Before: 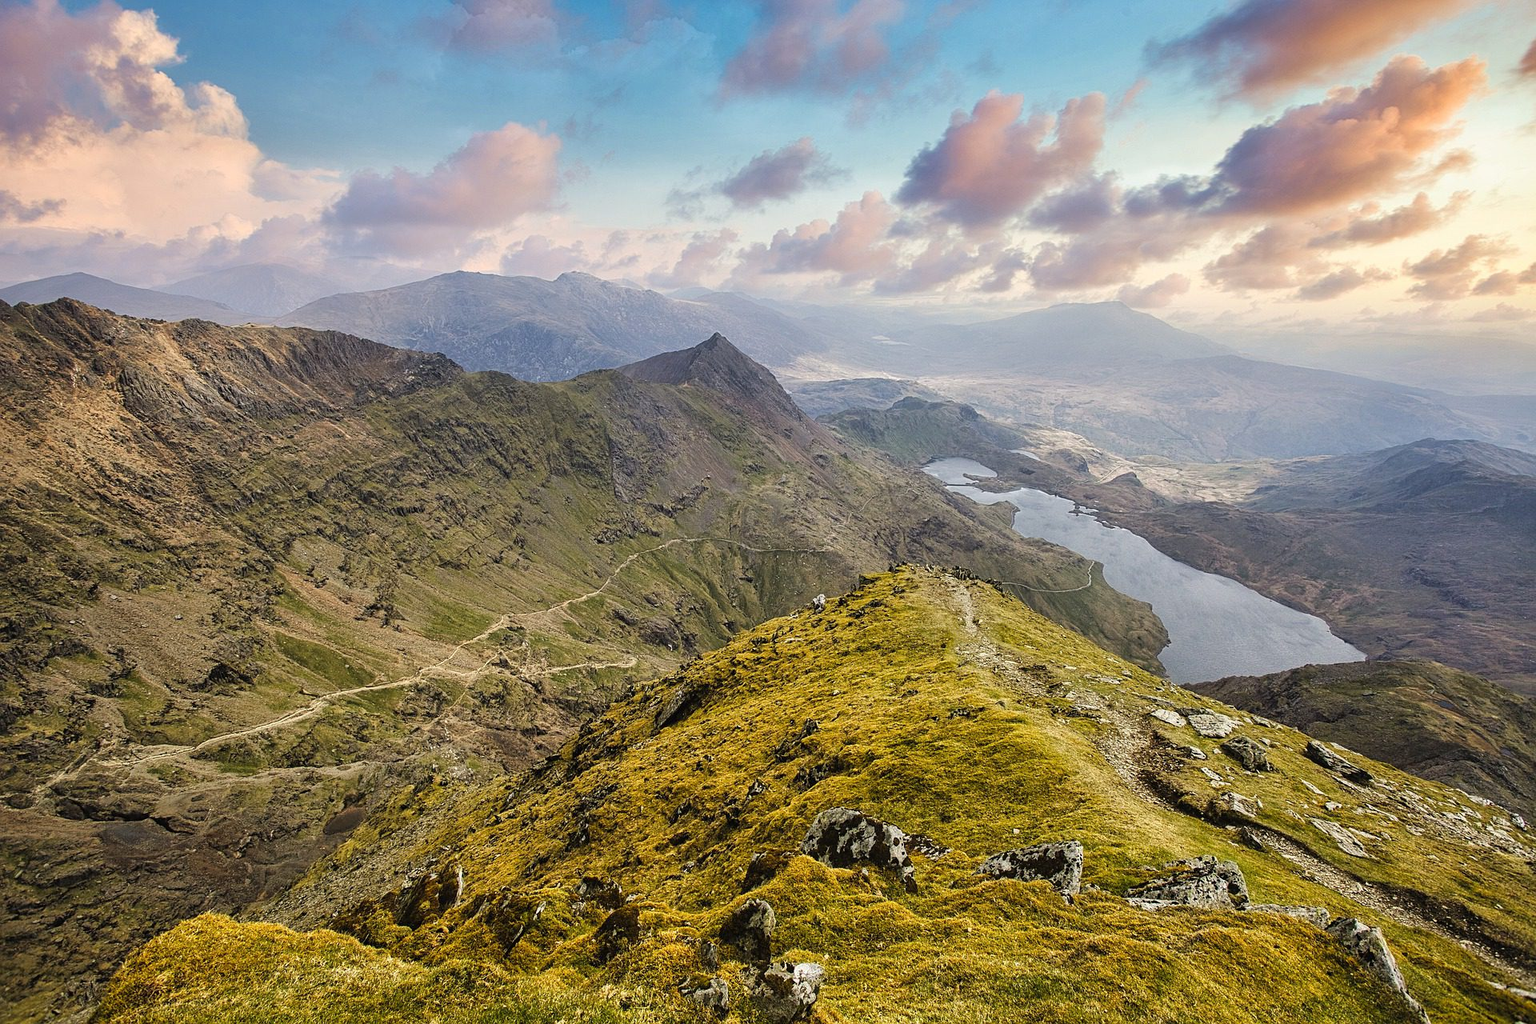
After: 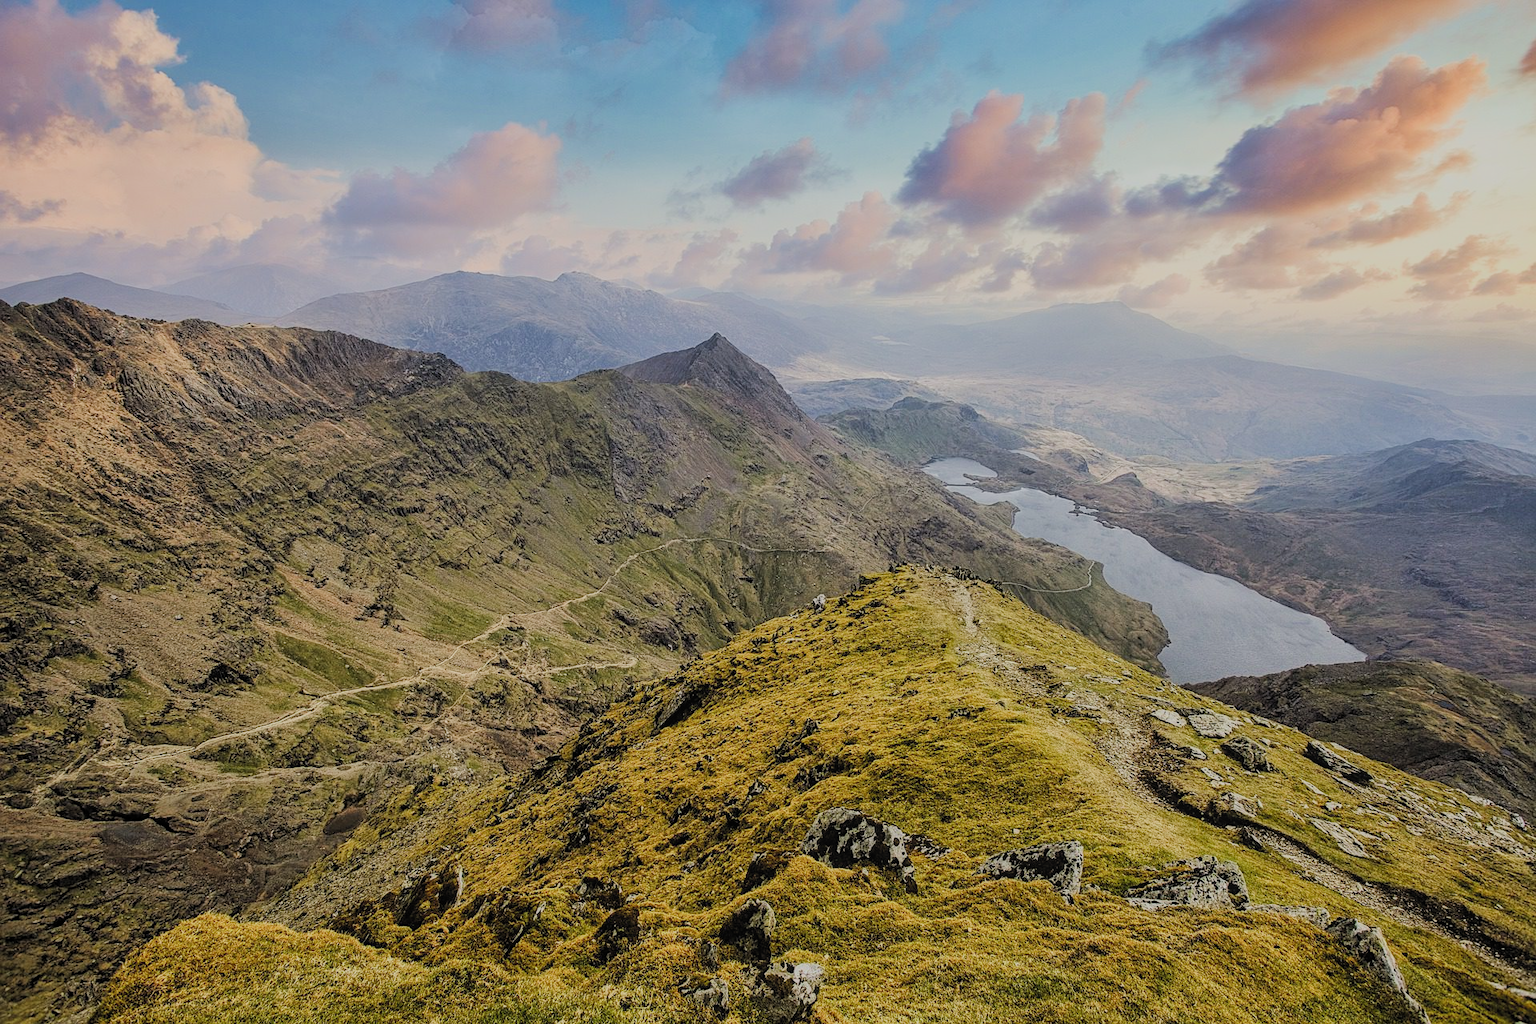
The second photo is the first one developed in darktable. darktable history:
local contrast: detail 110%
filmic rgb: black relative exposure -7.15 EV, white relative exposure 5.38 EV, threshold 3.05 EV, hardness 3.02, color science v5 (2021), contrast in shadows safe, contrast in highlights safe, enable highlight reconstruction true
exposure: black level correction 0.002, compensate exposure bias true, compensate highlight preservation false
